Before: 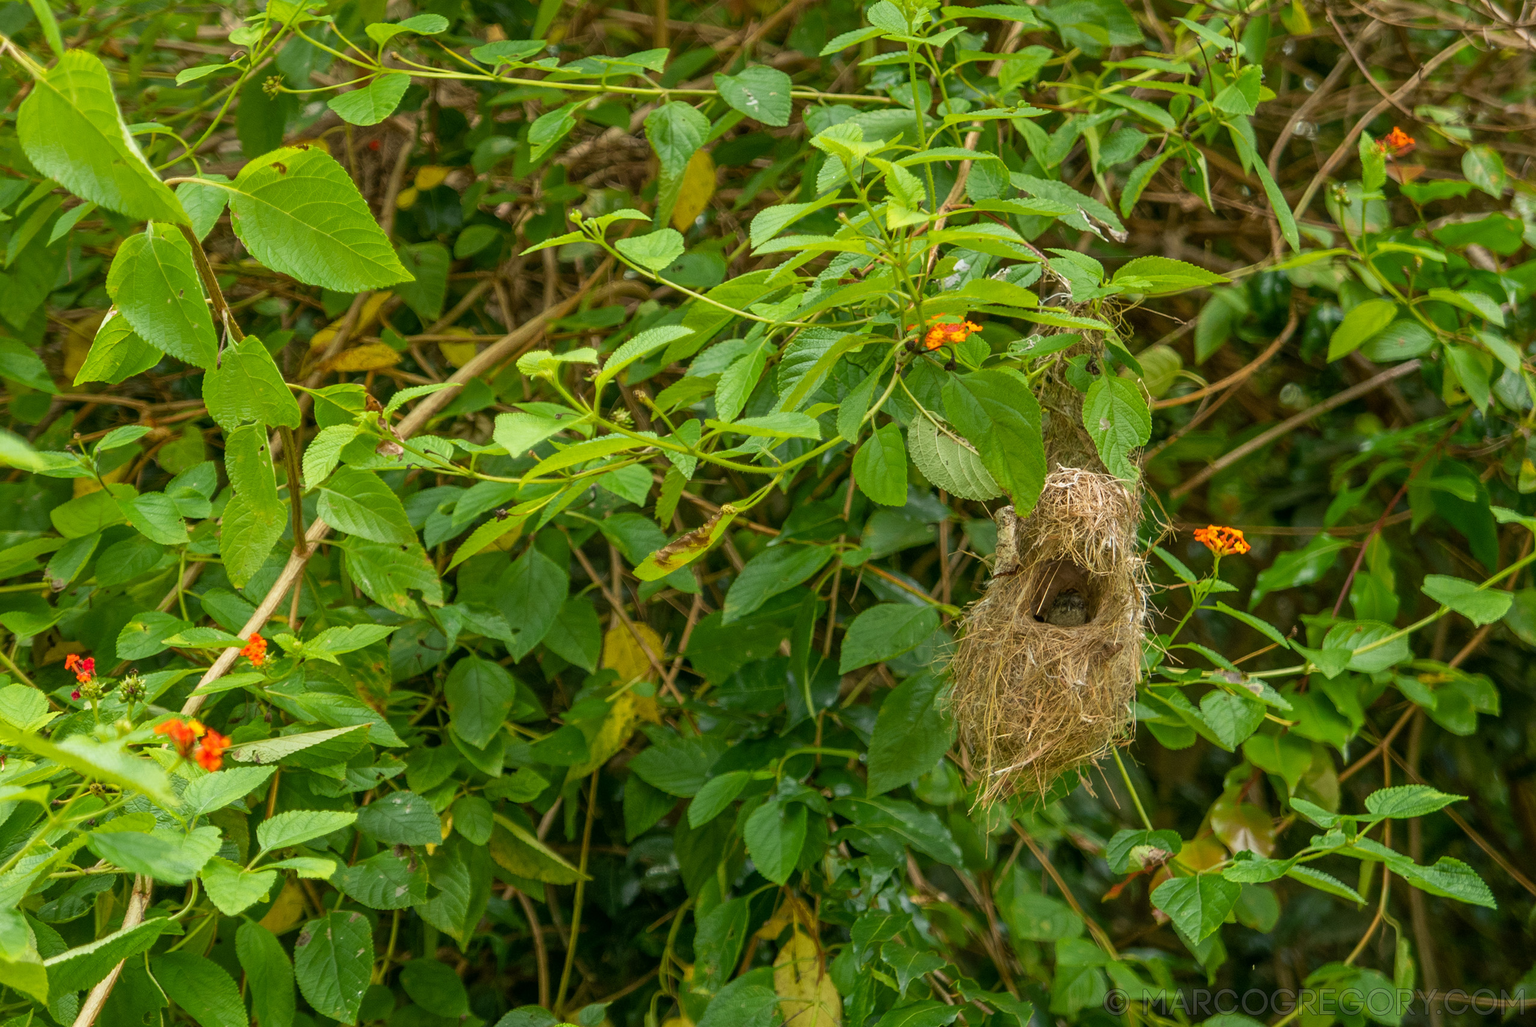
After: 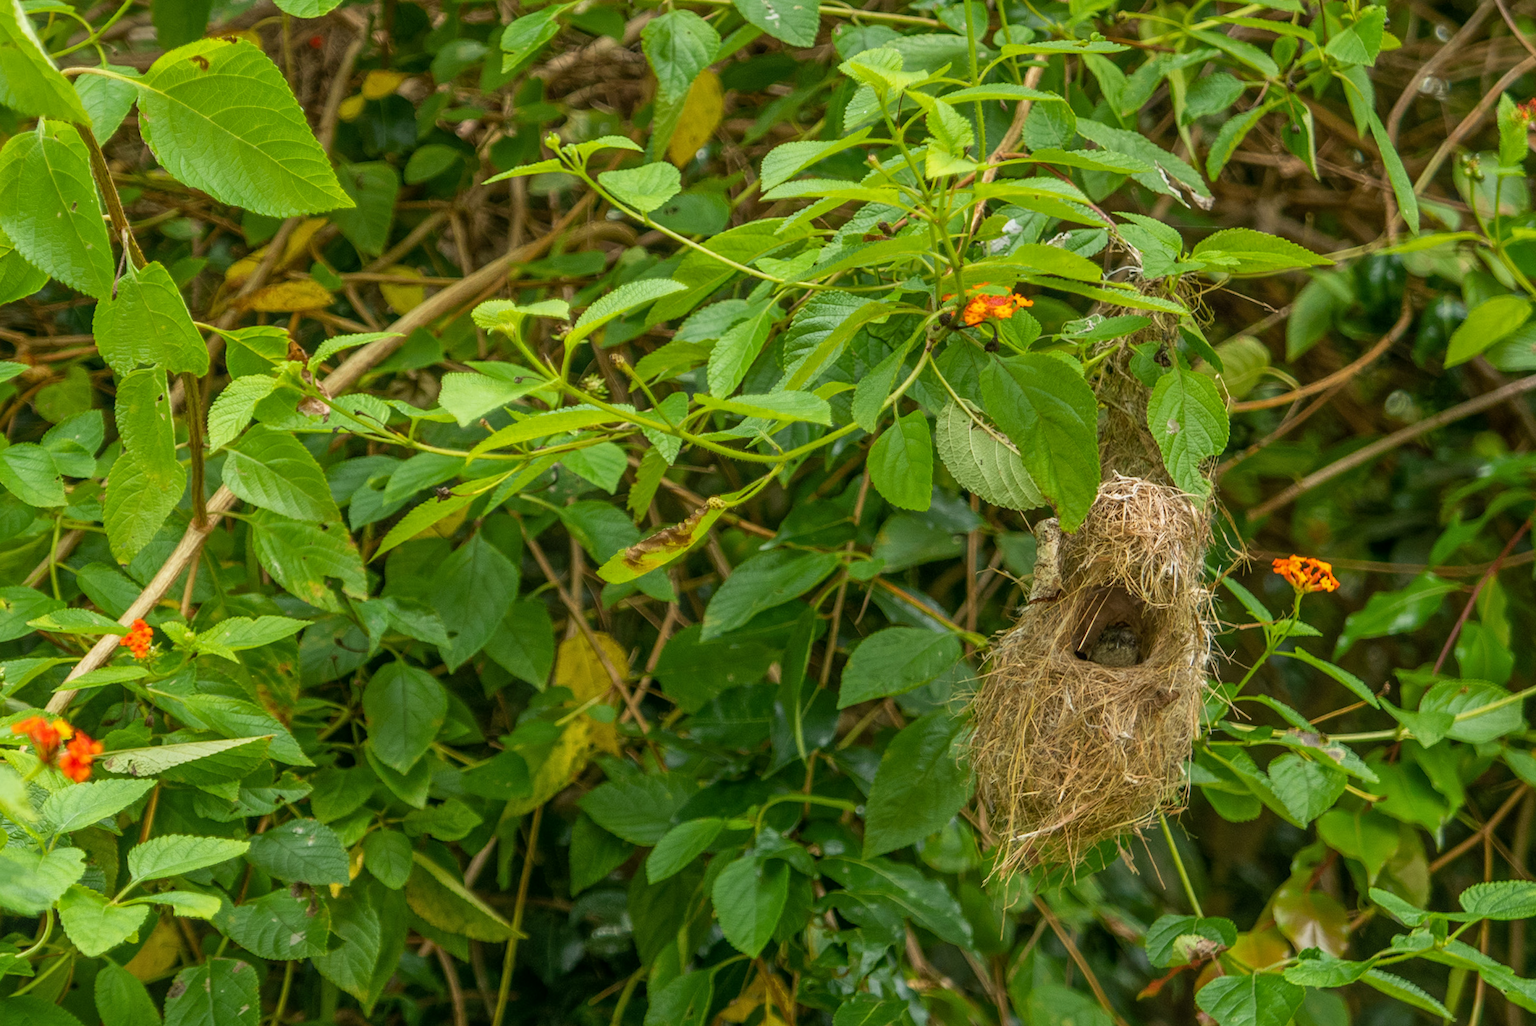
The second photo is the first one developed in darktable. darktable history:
white balance: emerald 1
local contrast: detail 110%
crop and rotate: angle -3.27°, left 5.211%, top 5.211%, right 4.607%, bottom 4.607%
